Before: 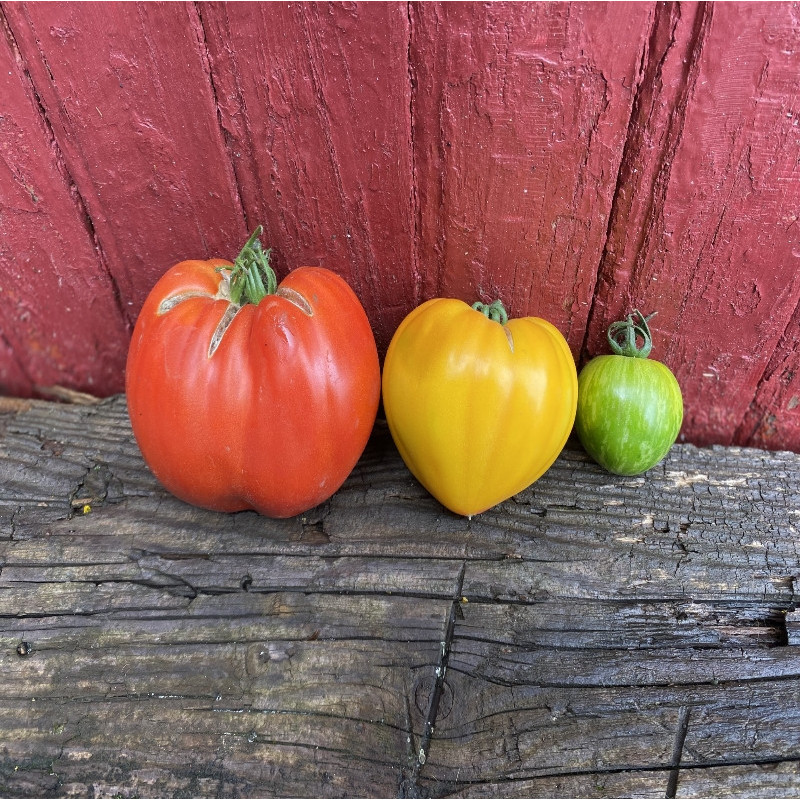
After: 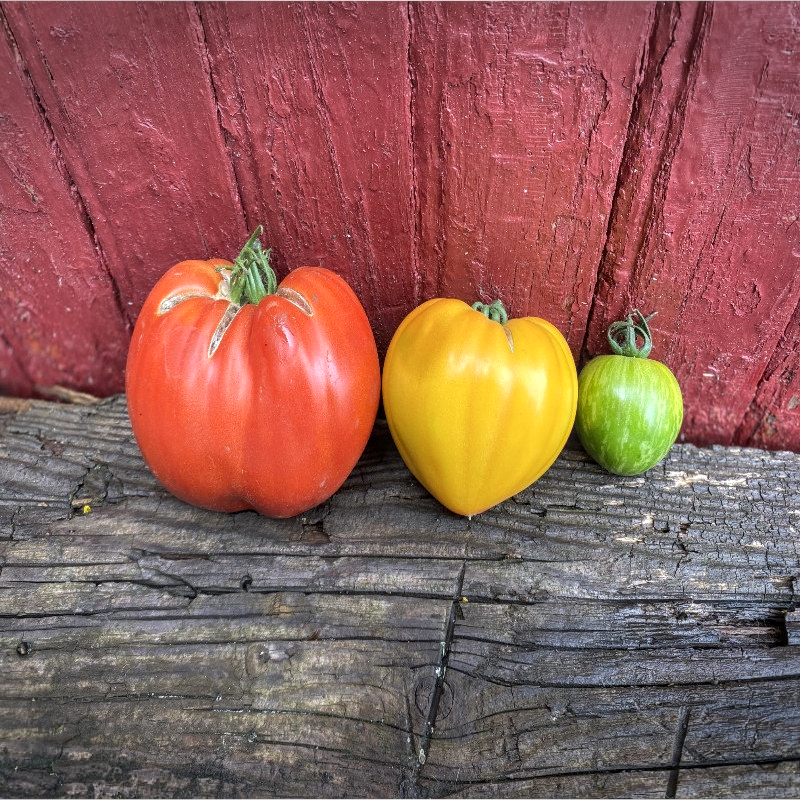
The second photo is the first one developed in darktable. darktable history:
vignetting: fall-off start 88.96%, fall-off radius 43%, brightness -0.583, saturation -0.119, width/height ratio 1.166
local contrast: on, module defaults
exposure: exposure 0.2 EV, compensate exposure bias true, compensate highlight preservation false
